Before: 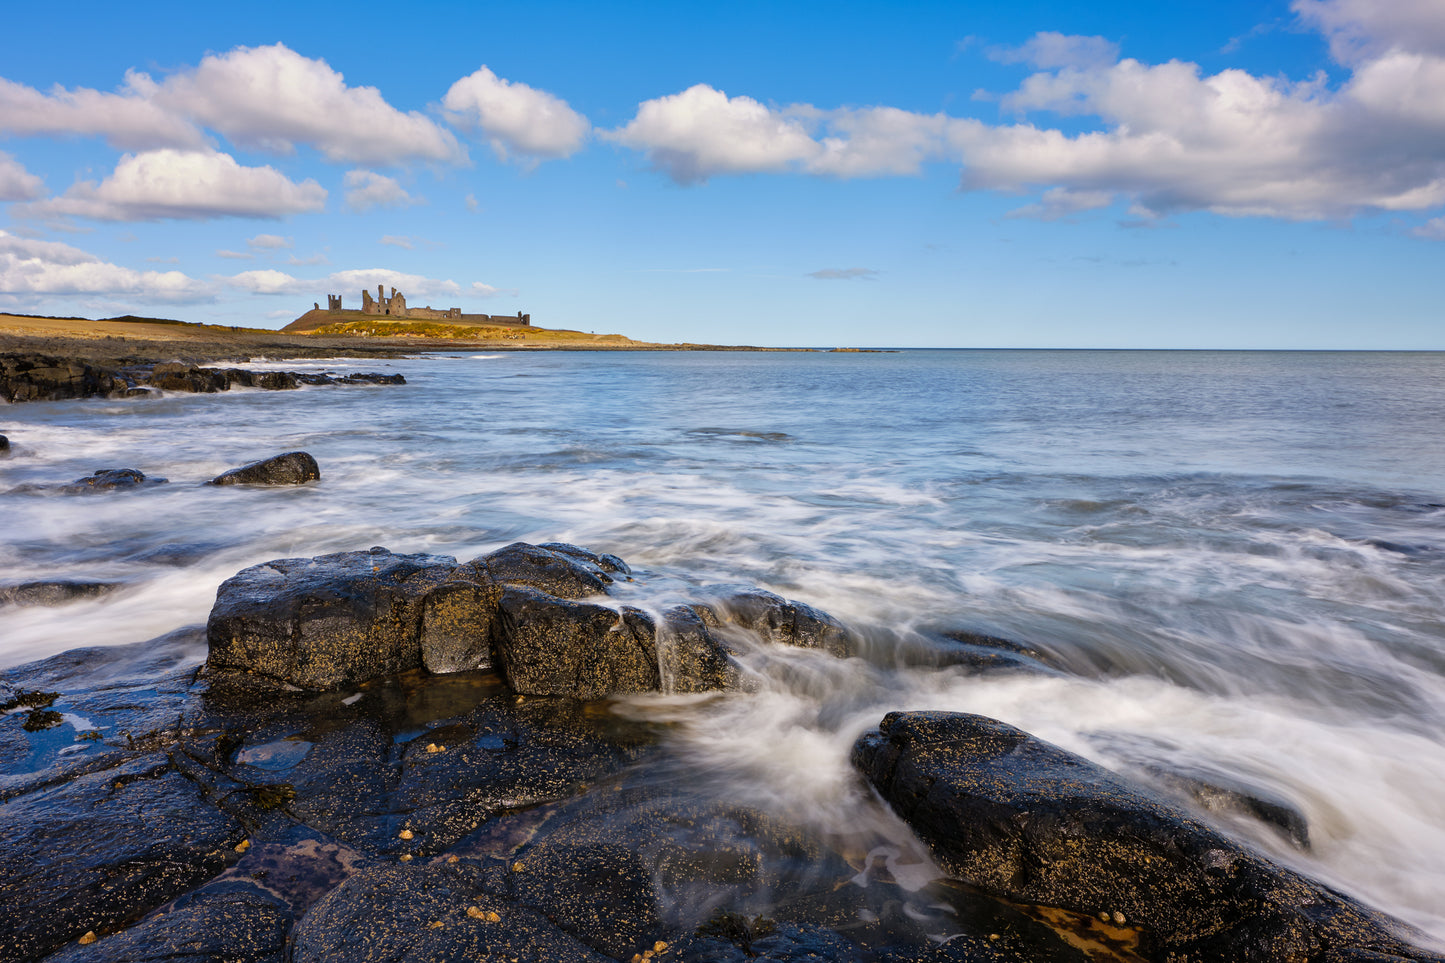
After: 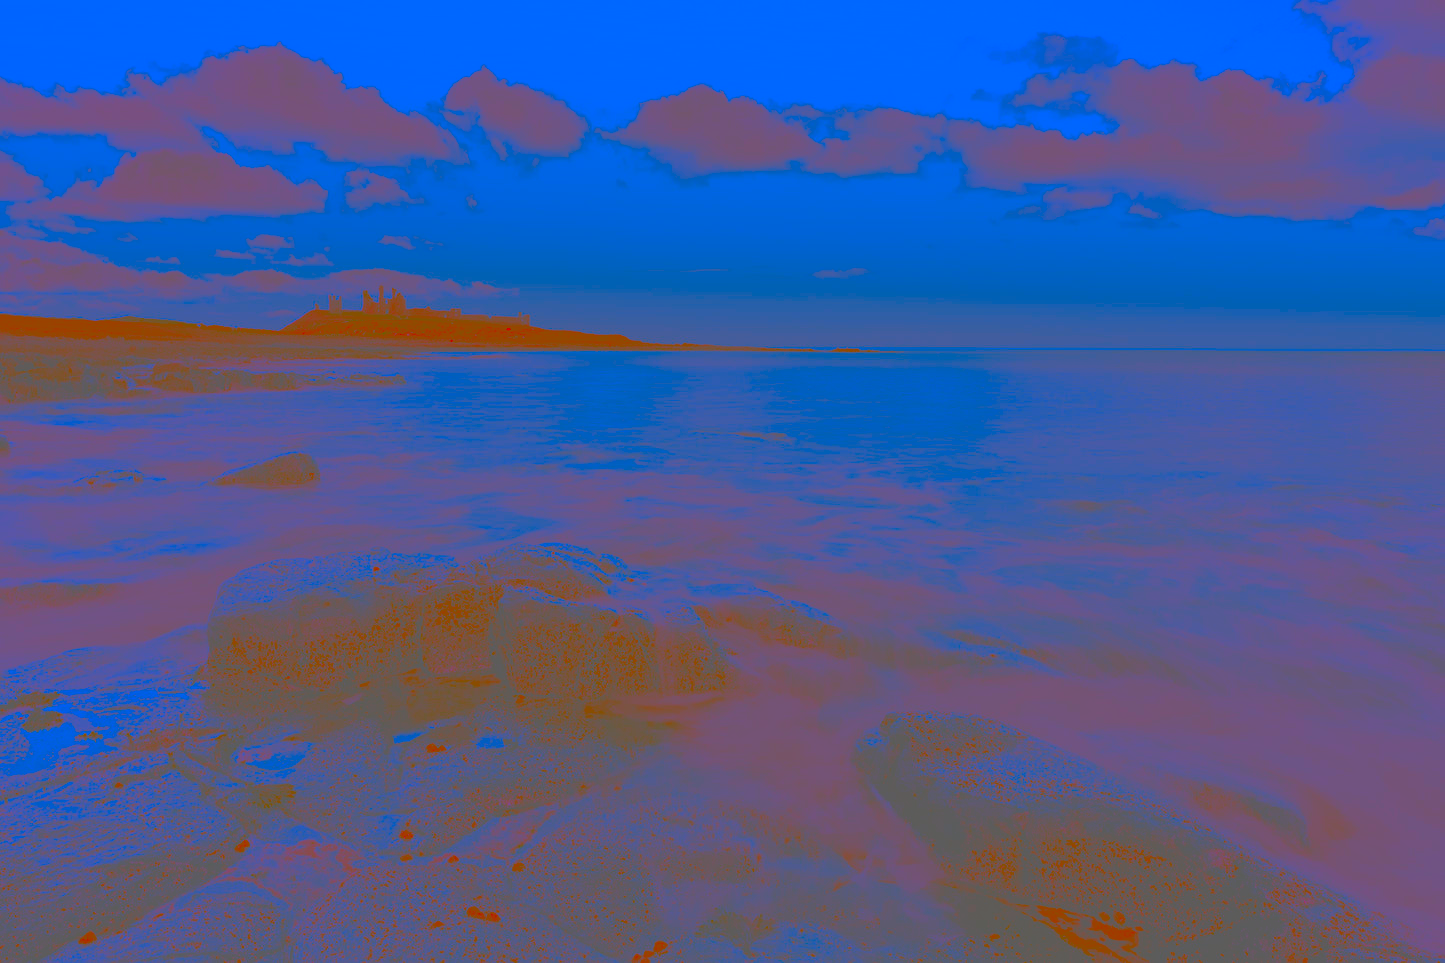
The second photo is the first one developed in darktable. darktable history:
contrast brightness saturation: contrast -0.99, brightness -0.17, saturation 0.75
white balance: red 1.066, blue 1.119
